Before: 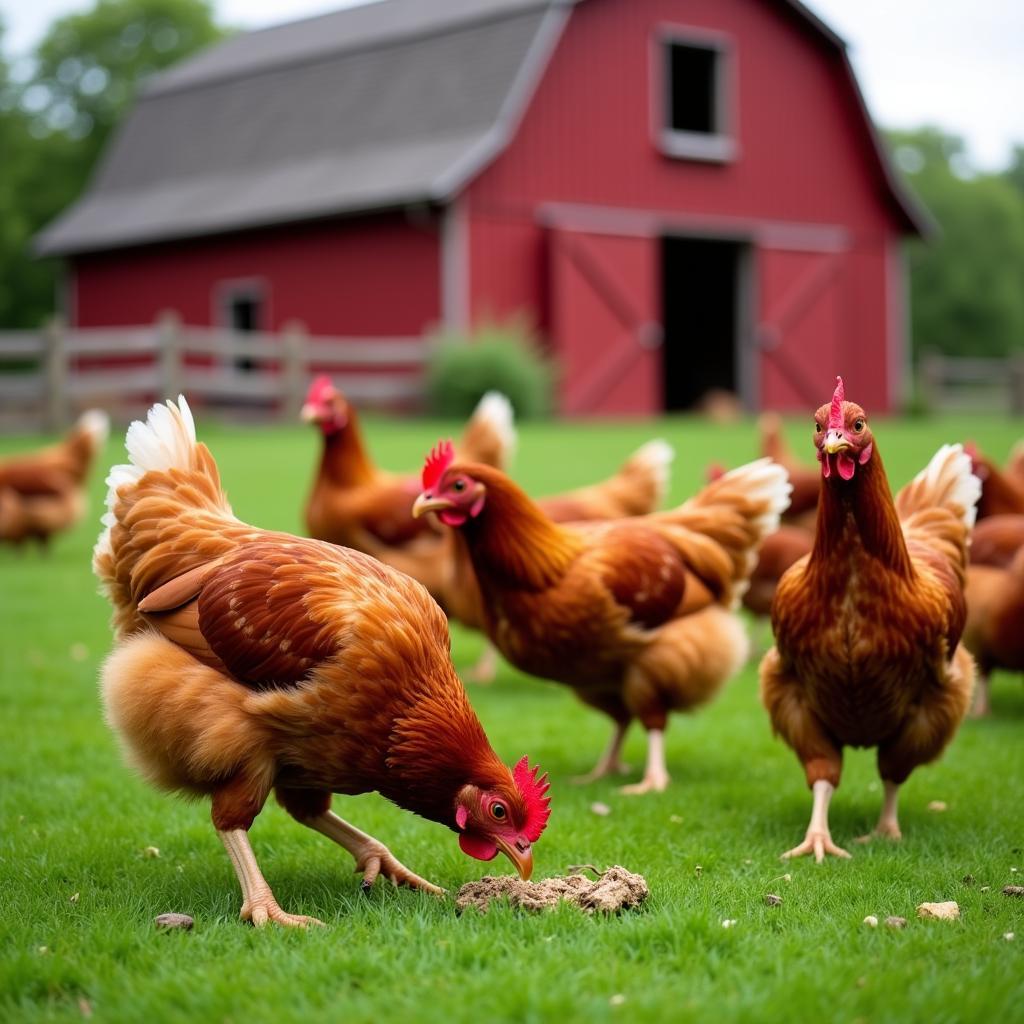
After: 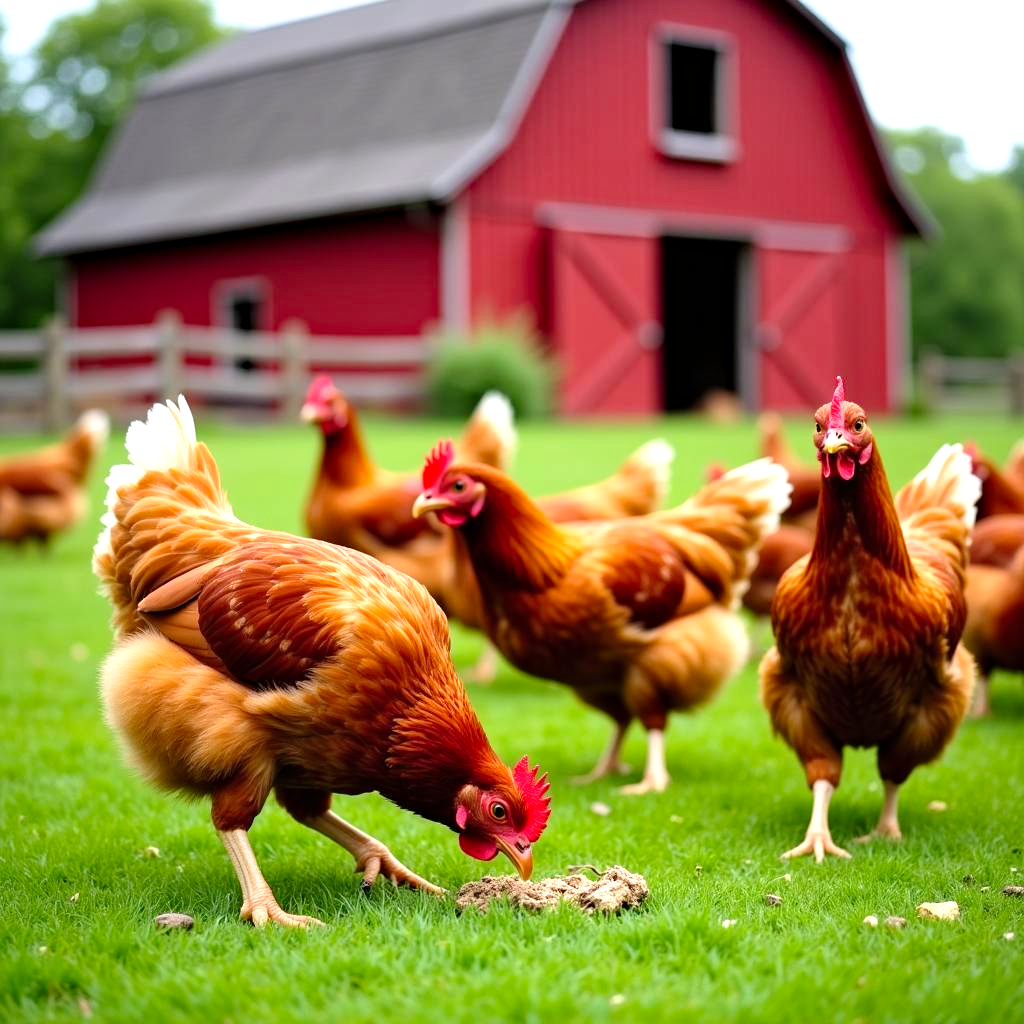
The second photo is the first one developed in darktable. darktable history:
tone curve: curves: ch0 [(0, 0) (0.08, 0.056) (0.4, 0.4) (0.6, 0.612) (0.92, 0.924) (1, 1)], preserve colors none
haze removal: compatibility mode true, adaptive false
exposure: exposure 0.657 EV, compensate highlight preservation false
